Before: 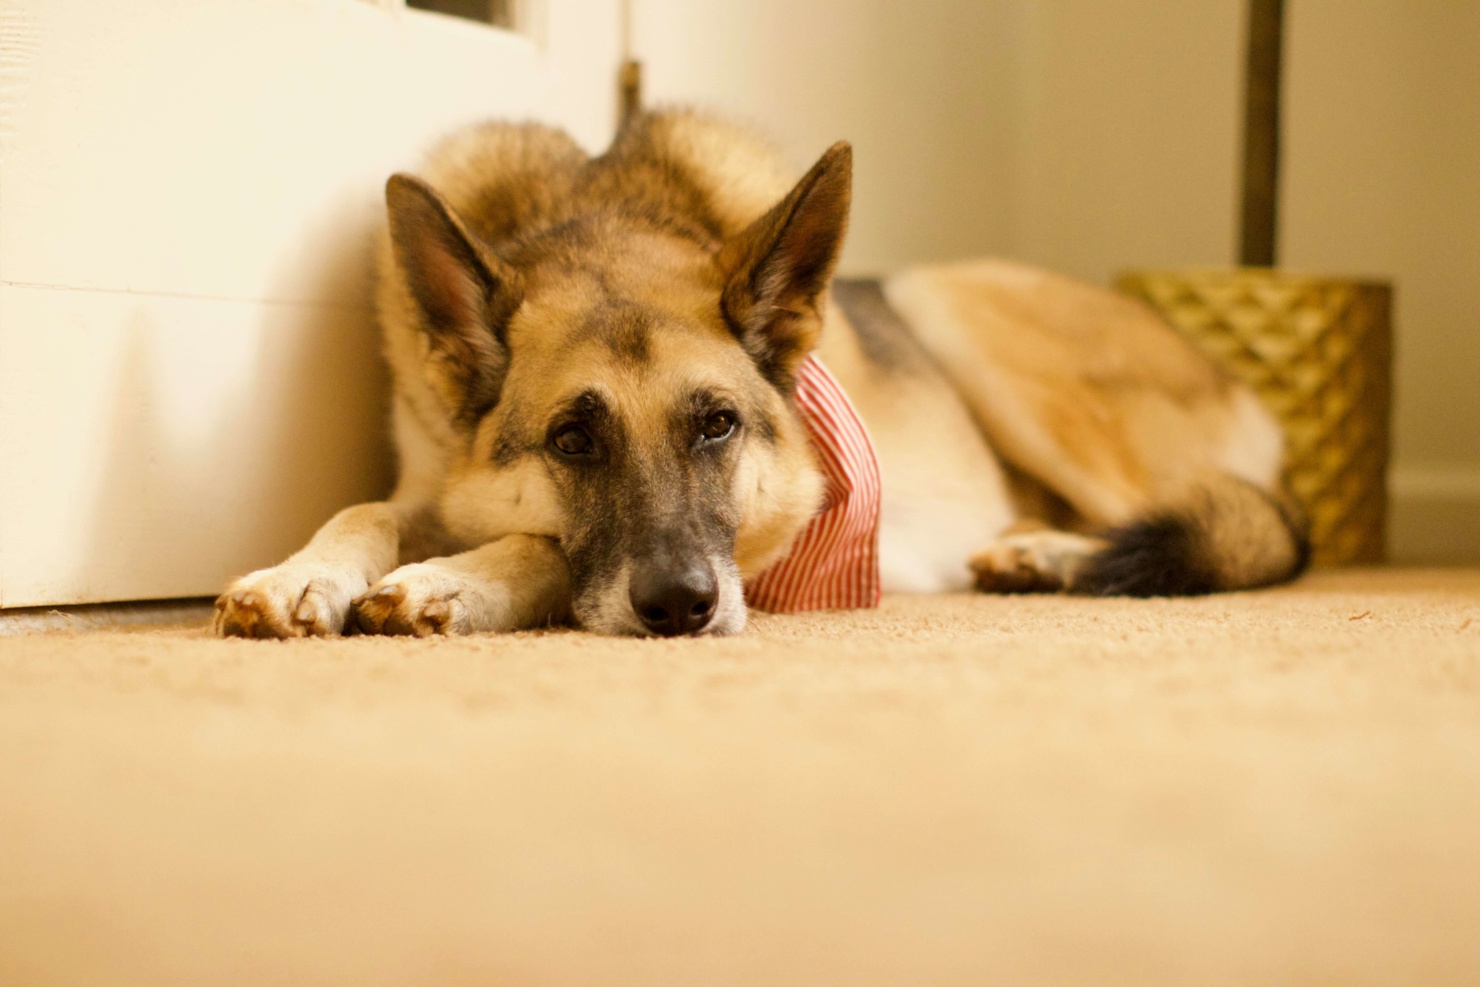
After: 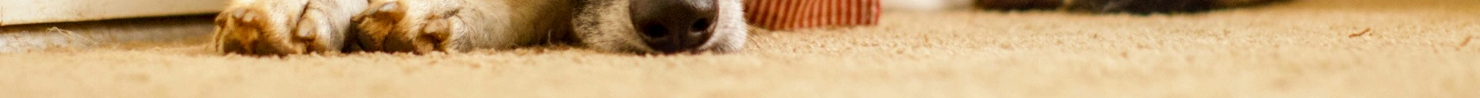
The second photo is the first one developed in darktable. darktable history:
crop and rotate: top 59.084%, bottom 30.916%
white balance: red 0.976, blue 1.04
local contrast: detail 130%
